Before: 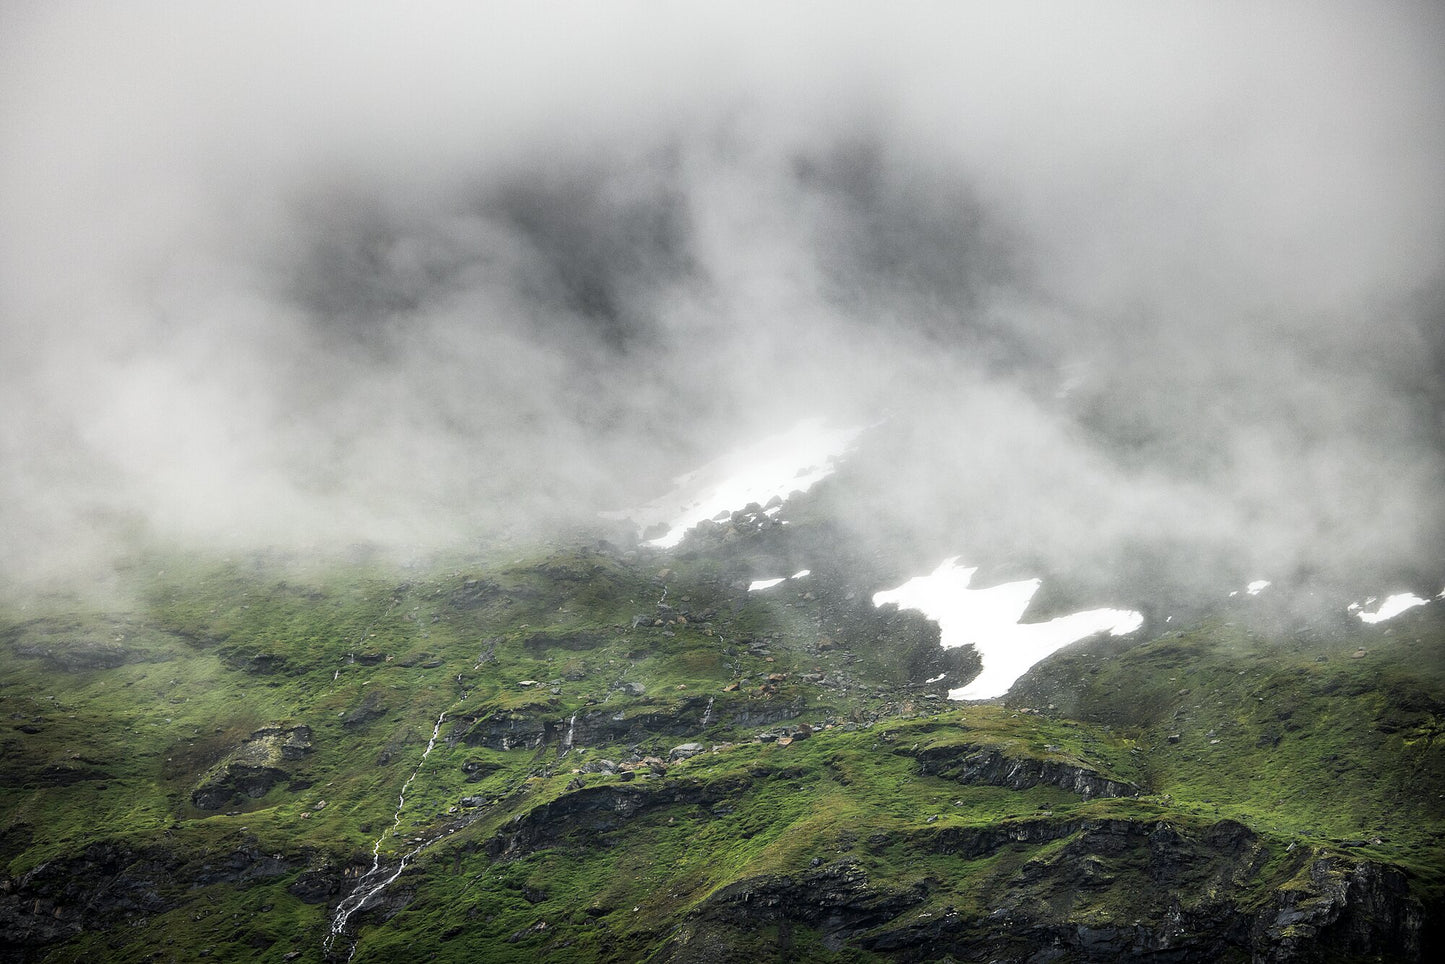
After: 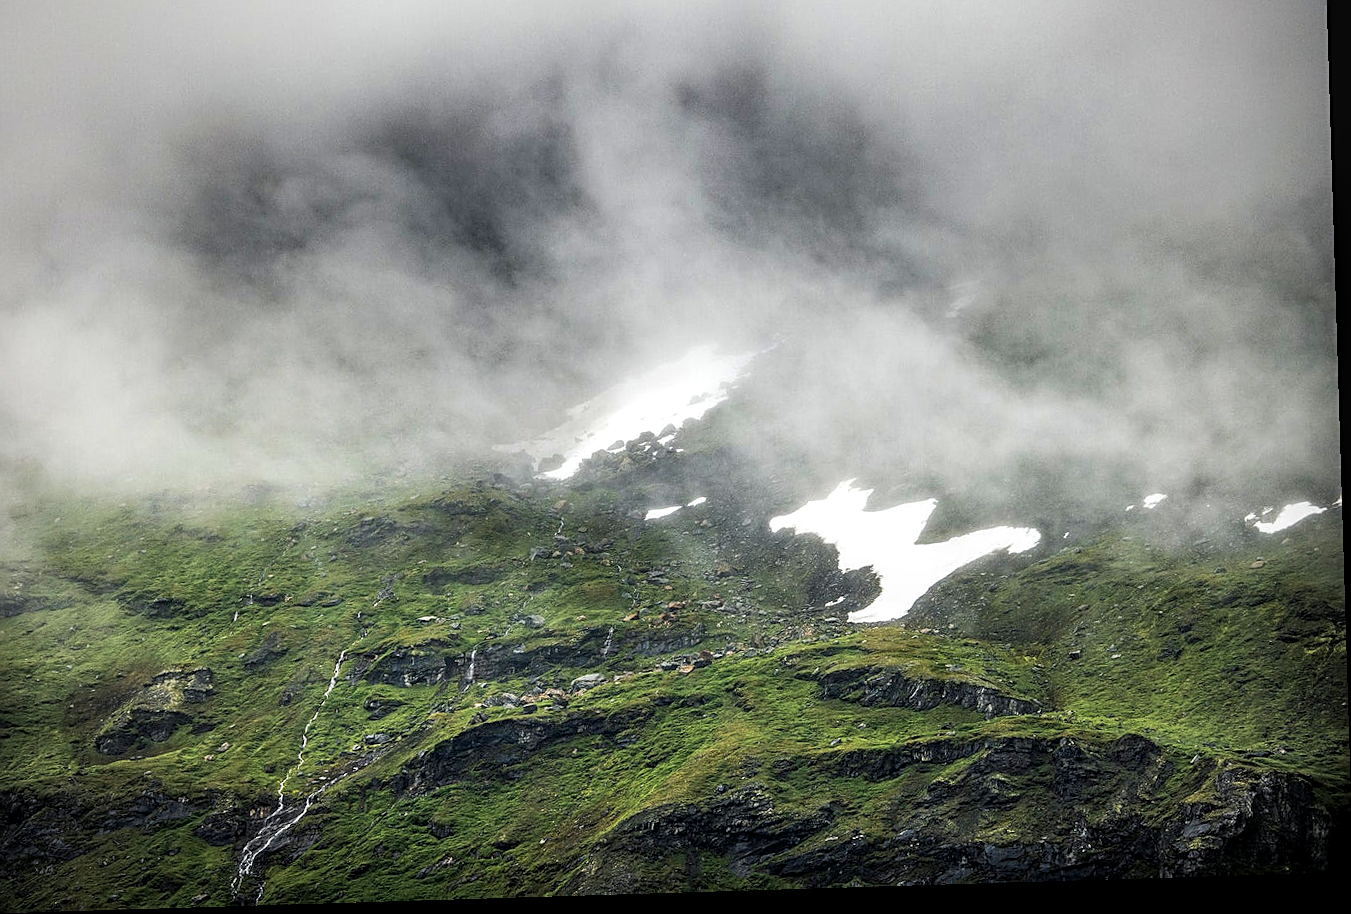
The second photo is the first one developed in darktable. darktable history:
crop and rotate: left 8.262%, top 9.226%
haze removal: compatibility mode true, adaptive false
local contrast: on, module defaults
vignetting: fall-off radius 81.94%
velvia: on, module defaults
sharpen: on, module defaults
rotate and perspective: rotation -1.75°, automatic cropping off
